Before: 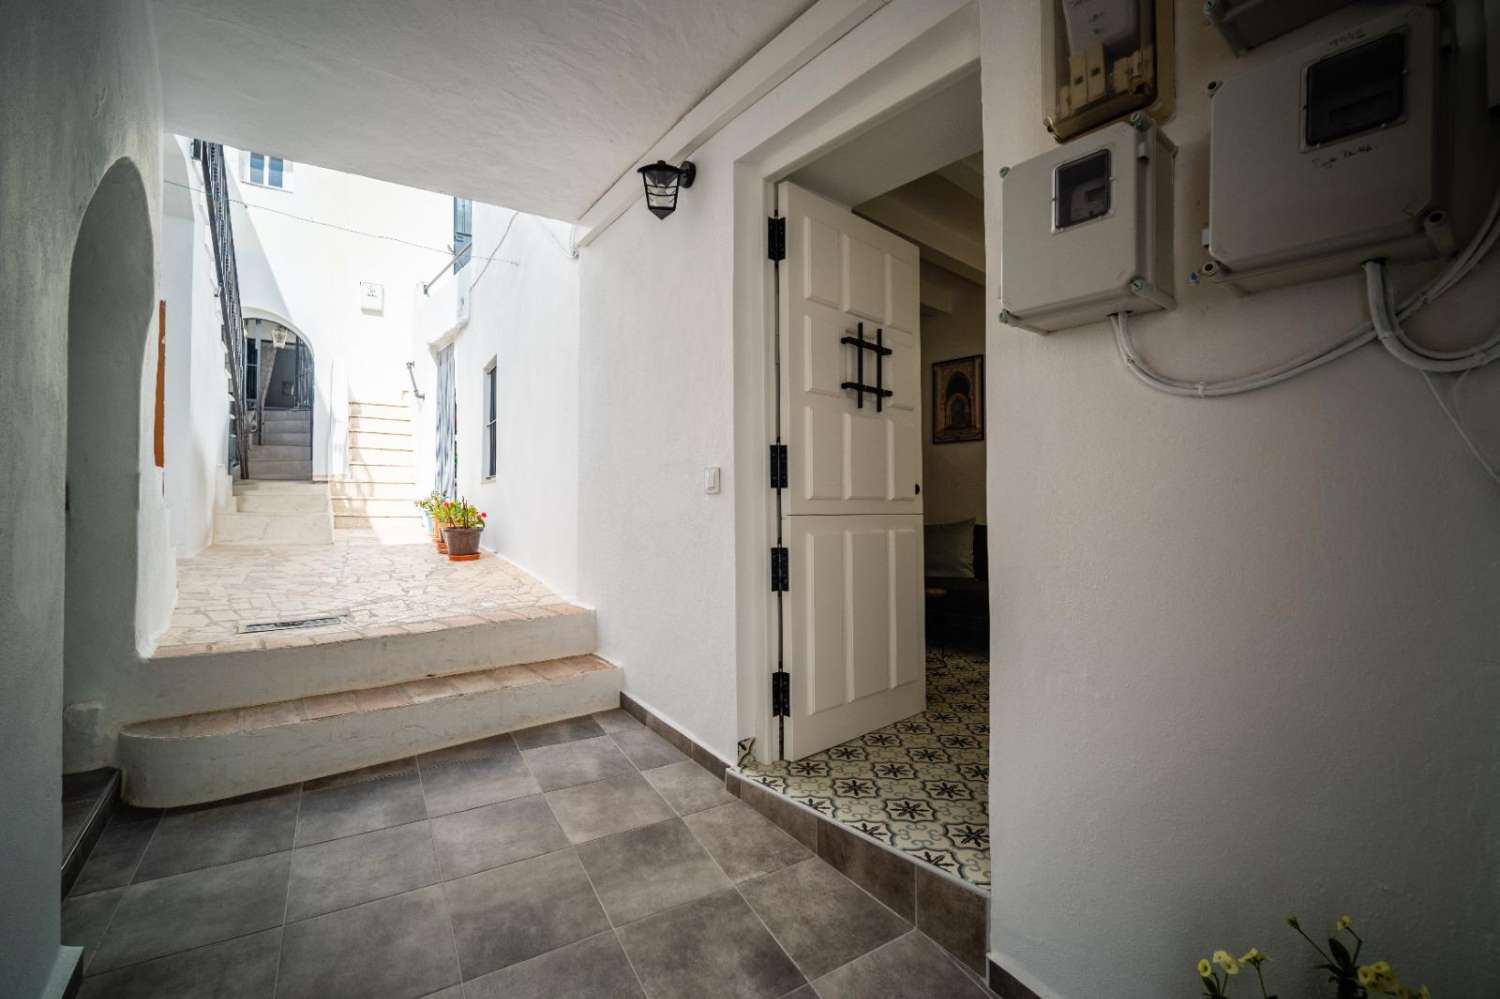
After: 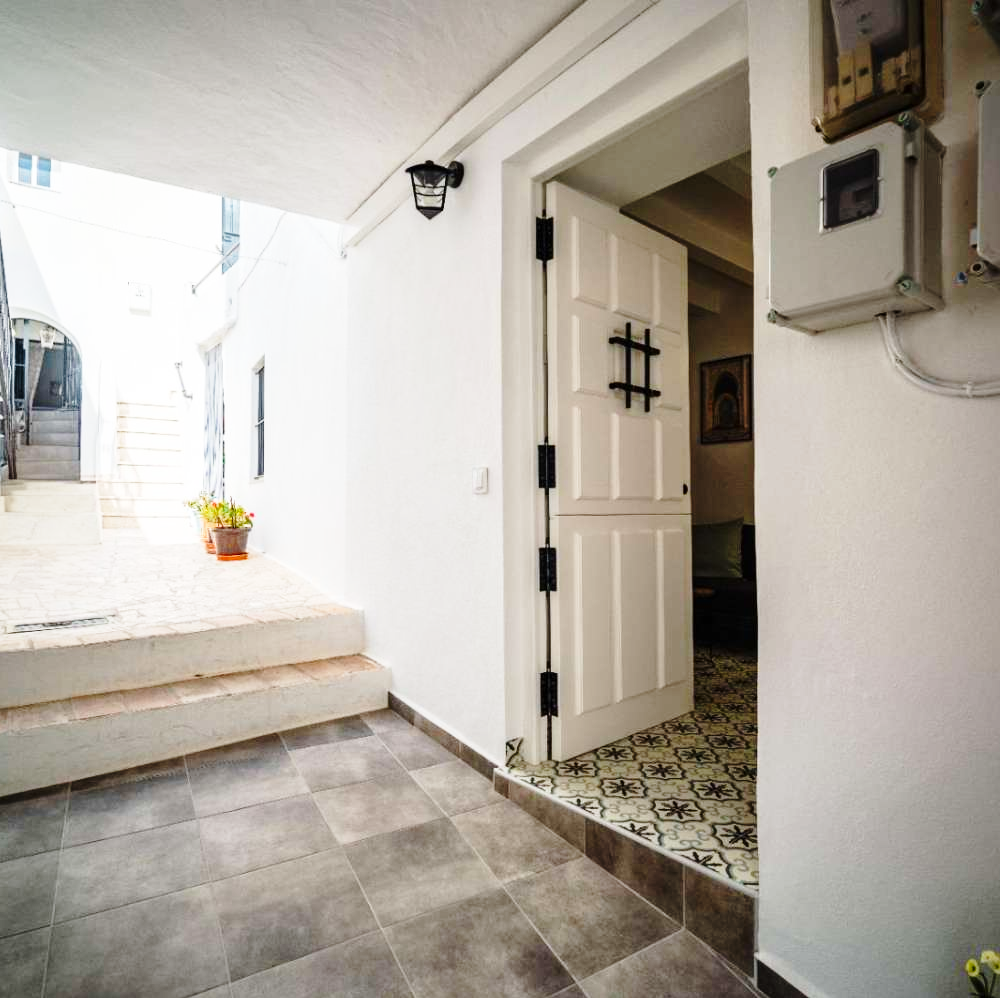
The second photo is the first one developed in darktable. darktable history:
crop and rotate: left 15.546%, right 17.787%
base curve: curves: ch0 [(0, 0) (0.028, 0.03) (0.121, 0.232) (0.46, 0.748) (0.859, 0.968) (1, 1)], preserve colors none
